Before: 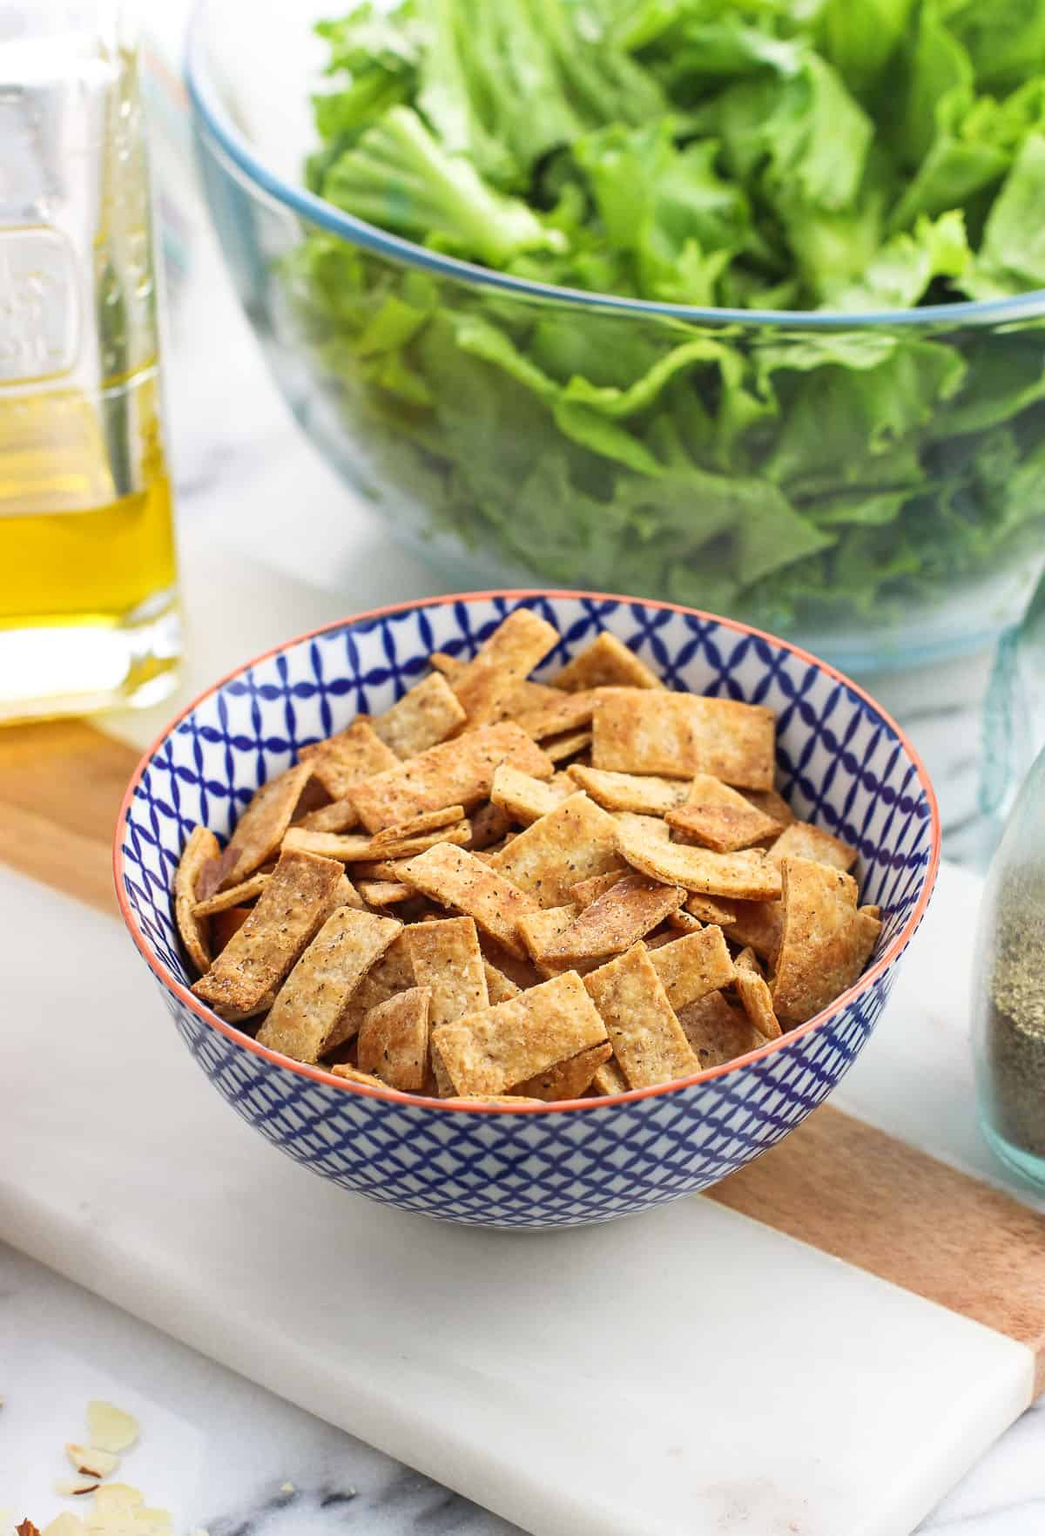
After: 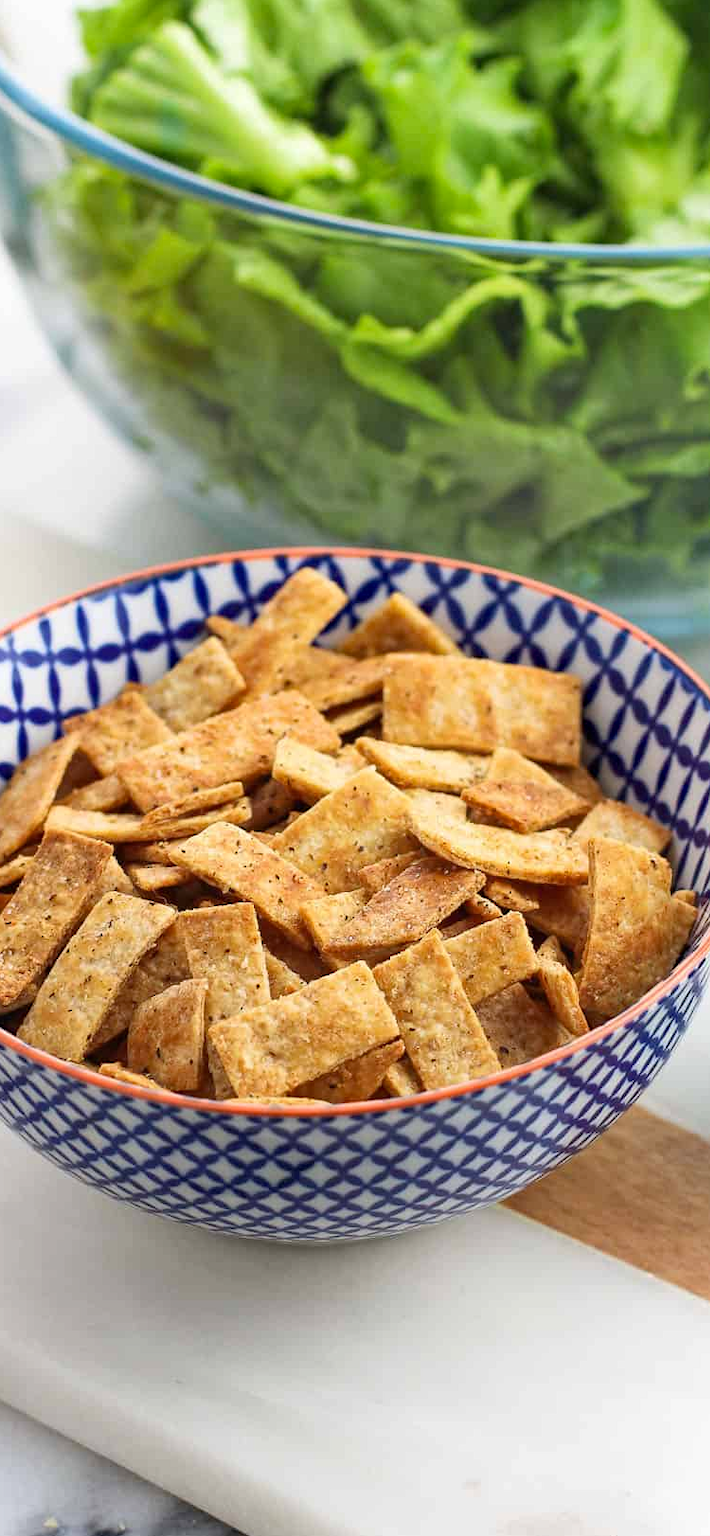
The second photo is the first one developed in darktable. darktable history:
haze removal: compatibility mode true, adaptive false
crop and rotate: left 23.071%, top 5.642%, right 14.38%, bottom 2.346%
